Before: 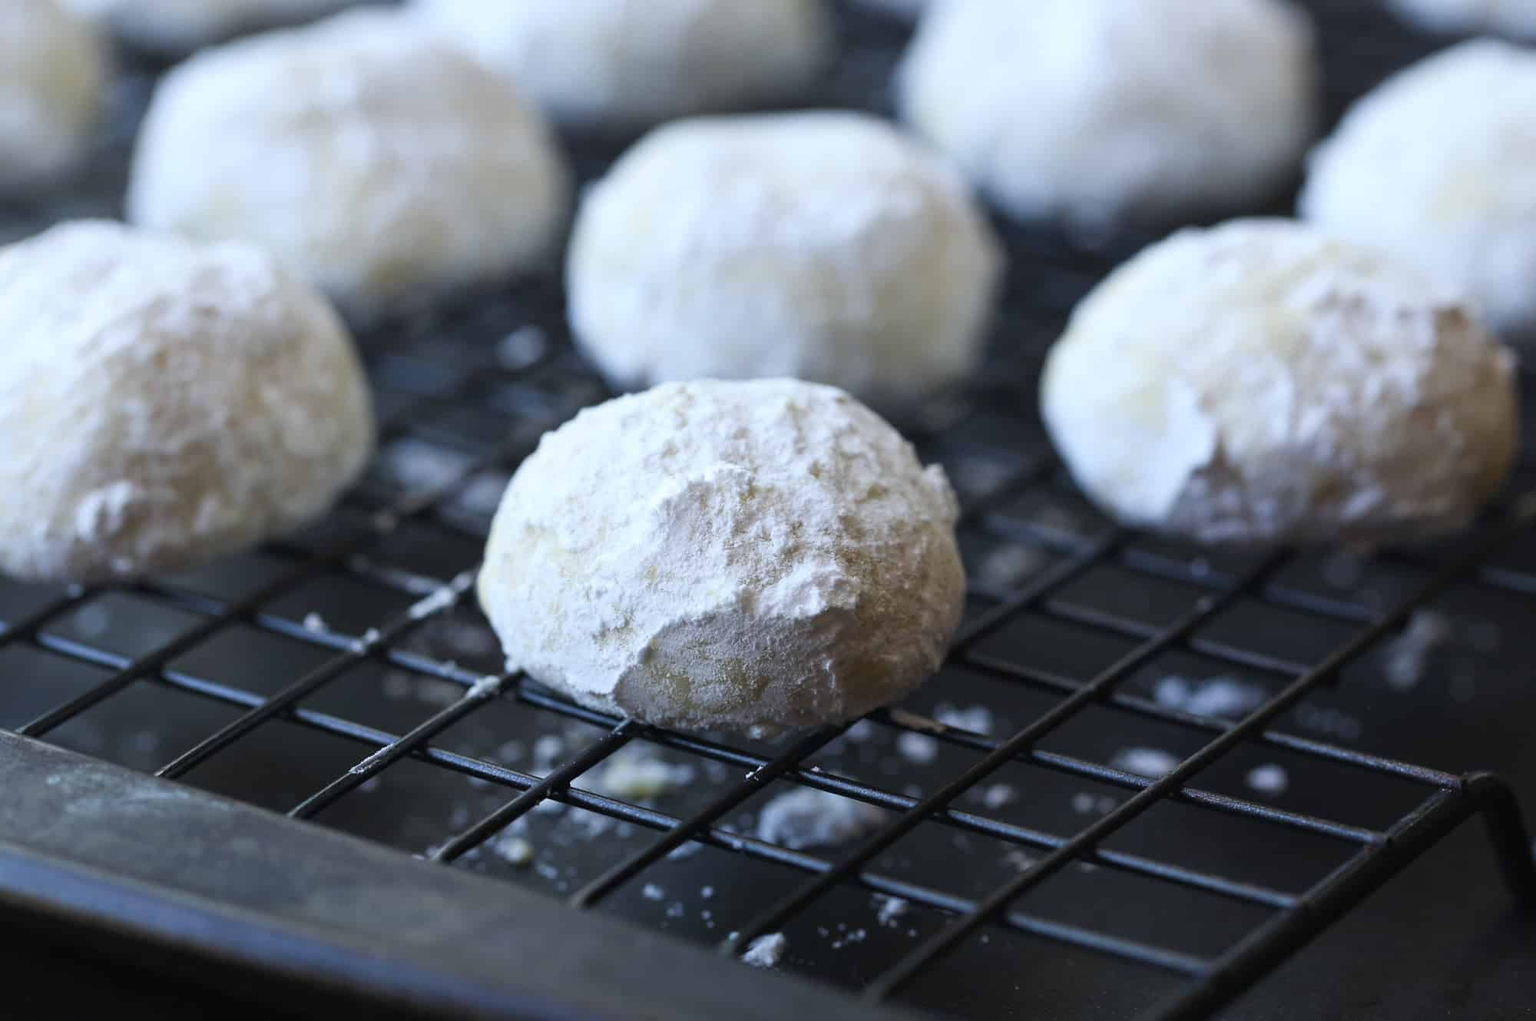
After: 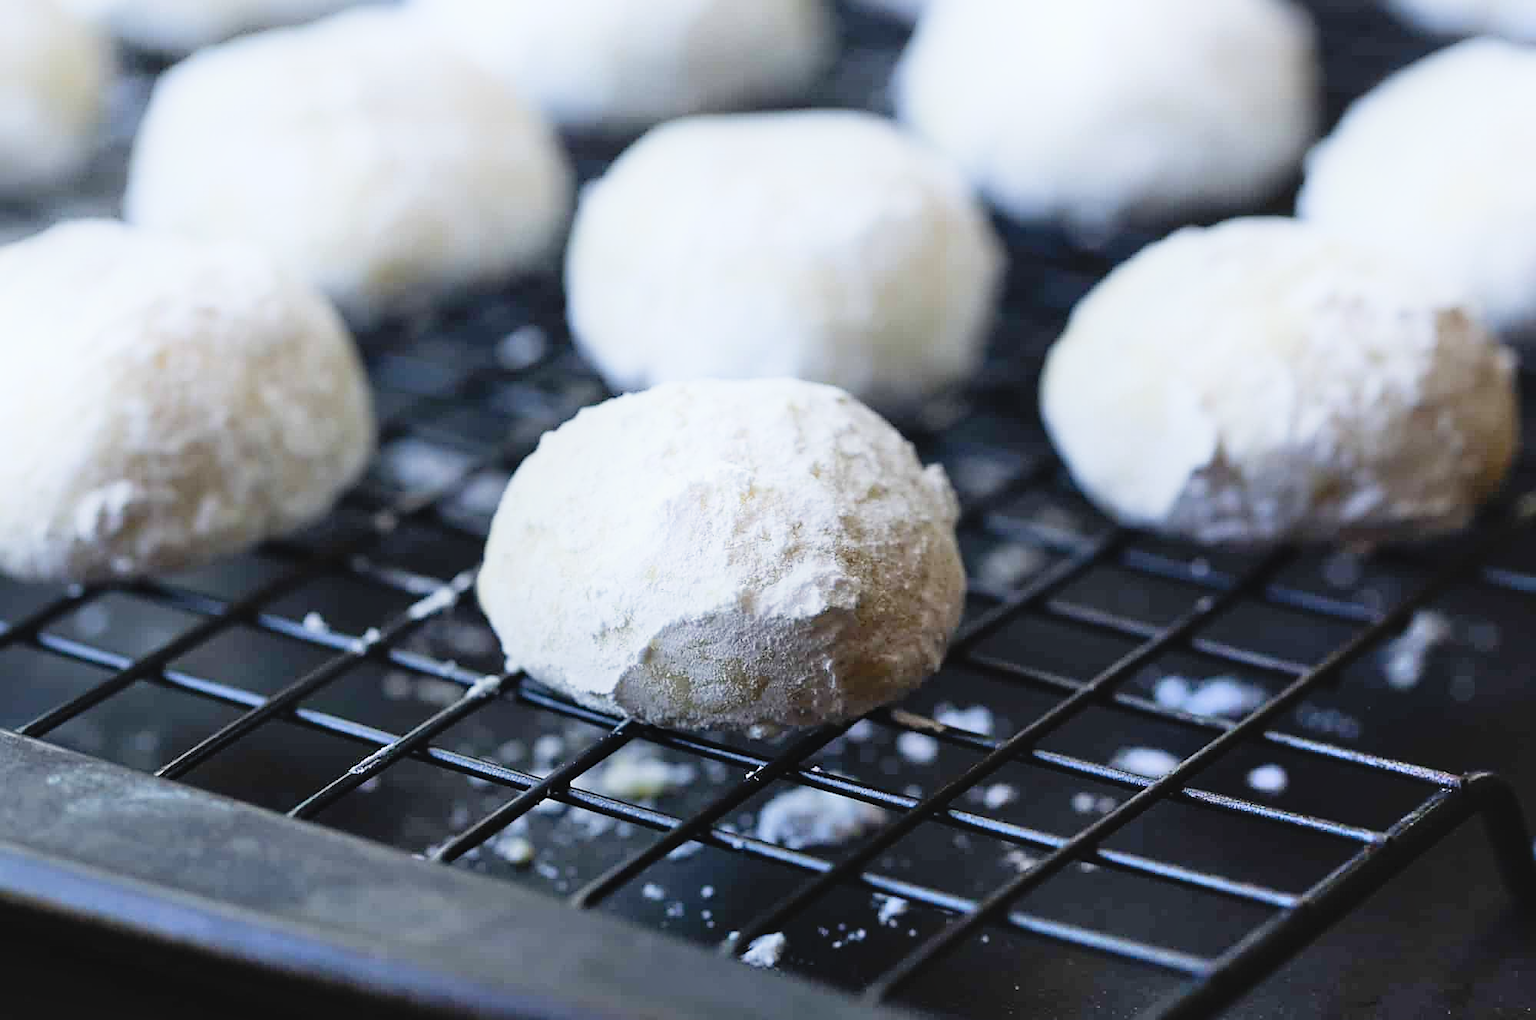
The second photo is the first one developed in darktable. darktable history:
tone curve: curves: ch0 [(0, 0.022) (0.114, 0.088) (0.282, 0.316) (0.446, 0.511) (0.613, 0.693) (0.786, 0.843) (0.999, 0.949)]; ch1 [(0, 0) (0.395, 0.343) (0.463, 0.427) (0.486, 0.474) (0.503, 0.5) (0.535, 0.522) (0.555, 0.546) (0.594, 0.614) (0.755, 0.793) (1, 1)]; ch2 [(0, 0) (0.369, 0.388) (0.449, 0.431) (0.501, 0.5) (0.528, 0.517) (0.561, 0.59) (0.612, 0.646) (0.697, 0.721) (1, 1)], preserve colors none
shadows and highlights: highlights 71.01, soften with gaussian
sharpen: on, module defaults
